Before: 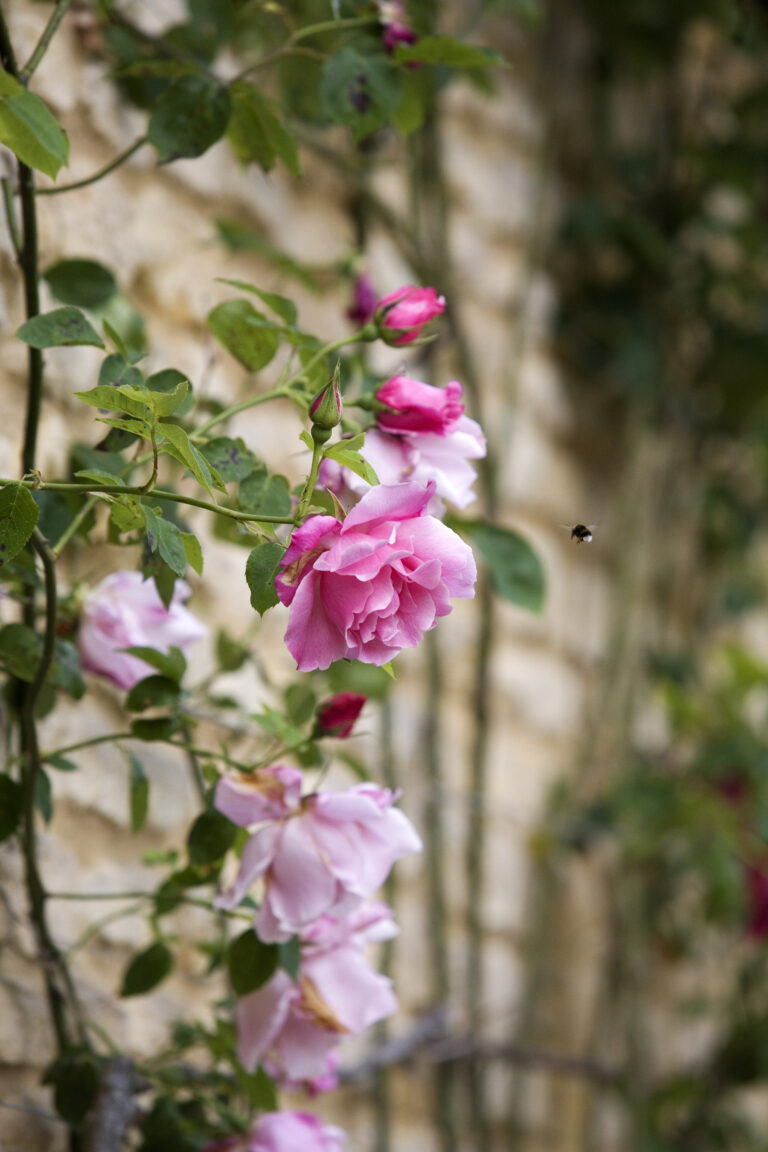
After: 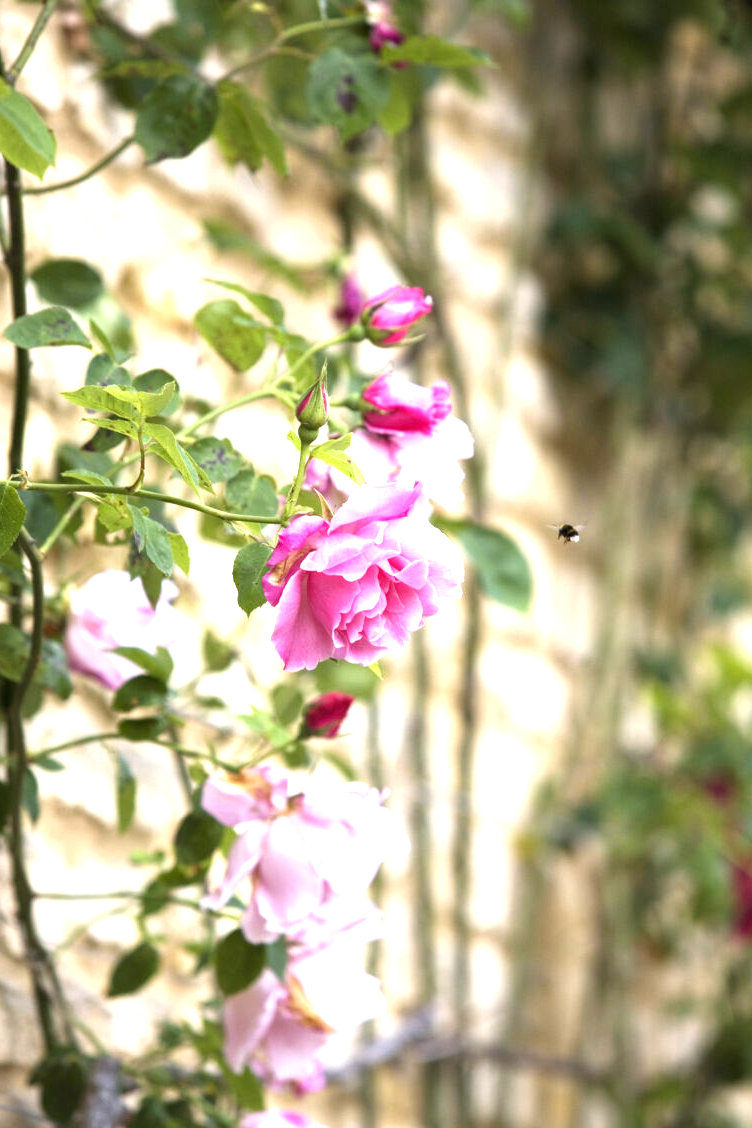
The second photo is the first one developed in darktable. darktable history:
exposure: black level correction 0, exposure 1.388 EV, compensate exposure bias true, compensate highlight preservation false
crop: left 1.743%, right 0.268%, bottom 2.011%
